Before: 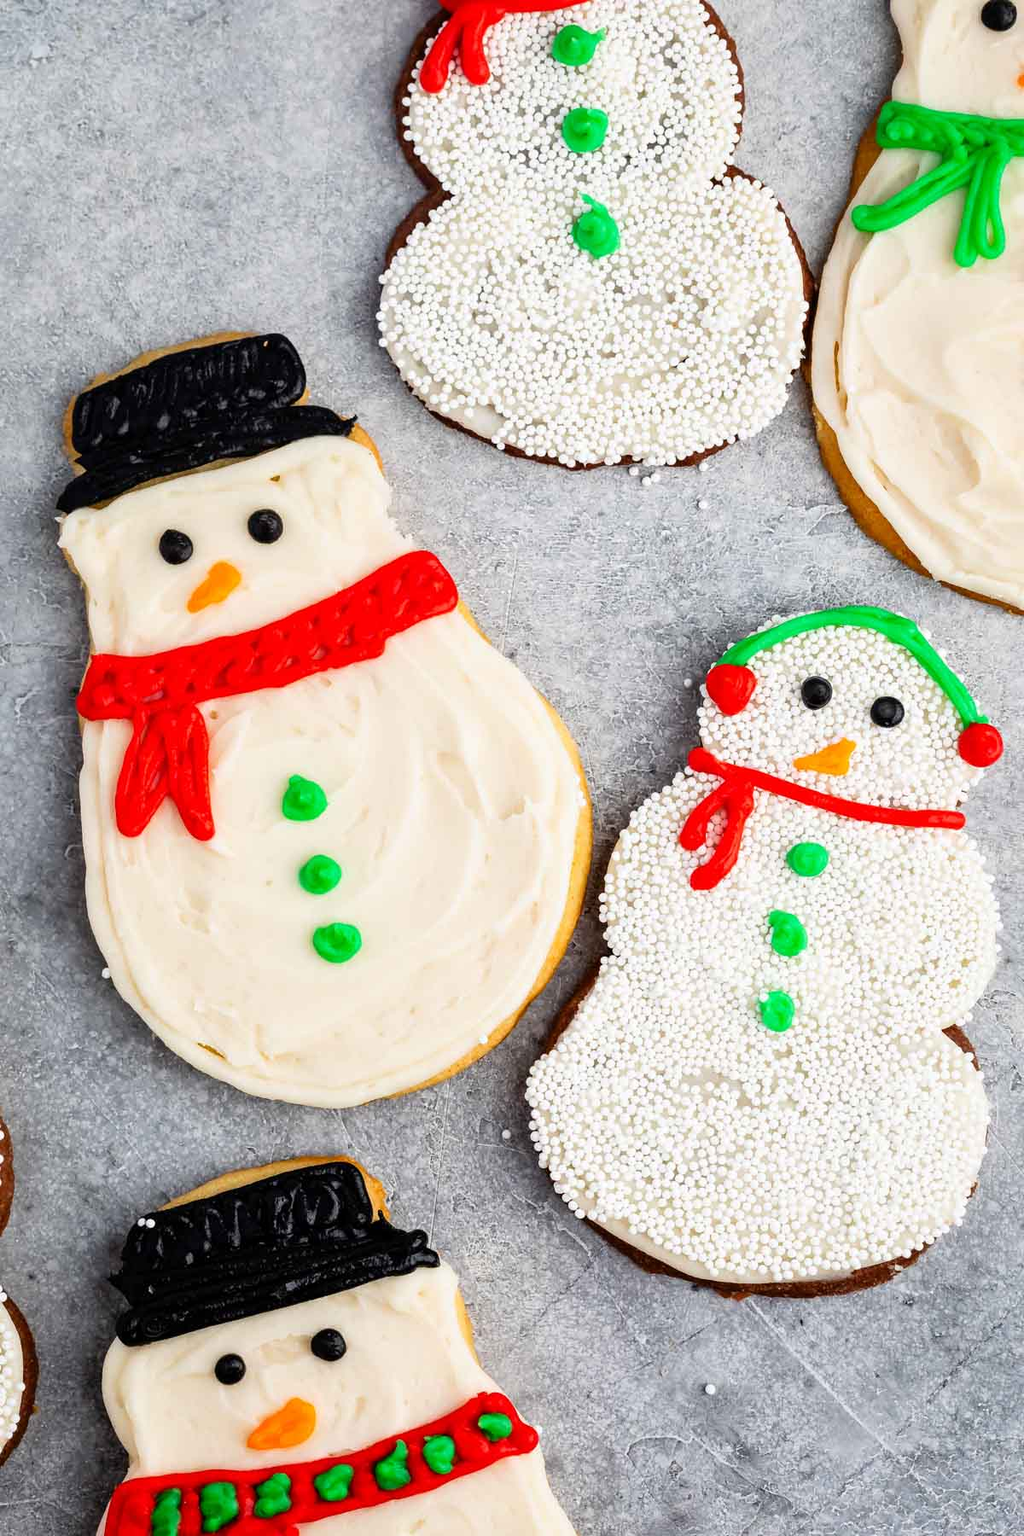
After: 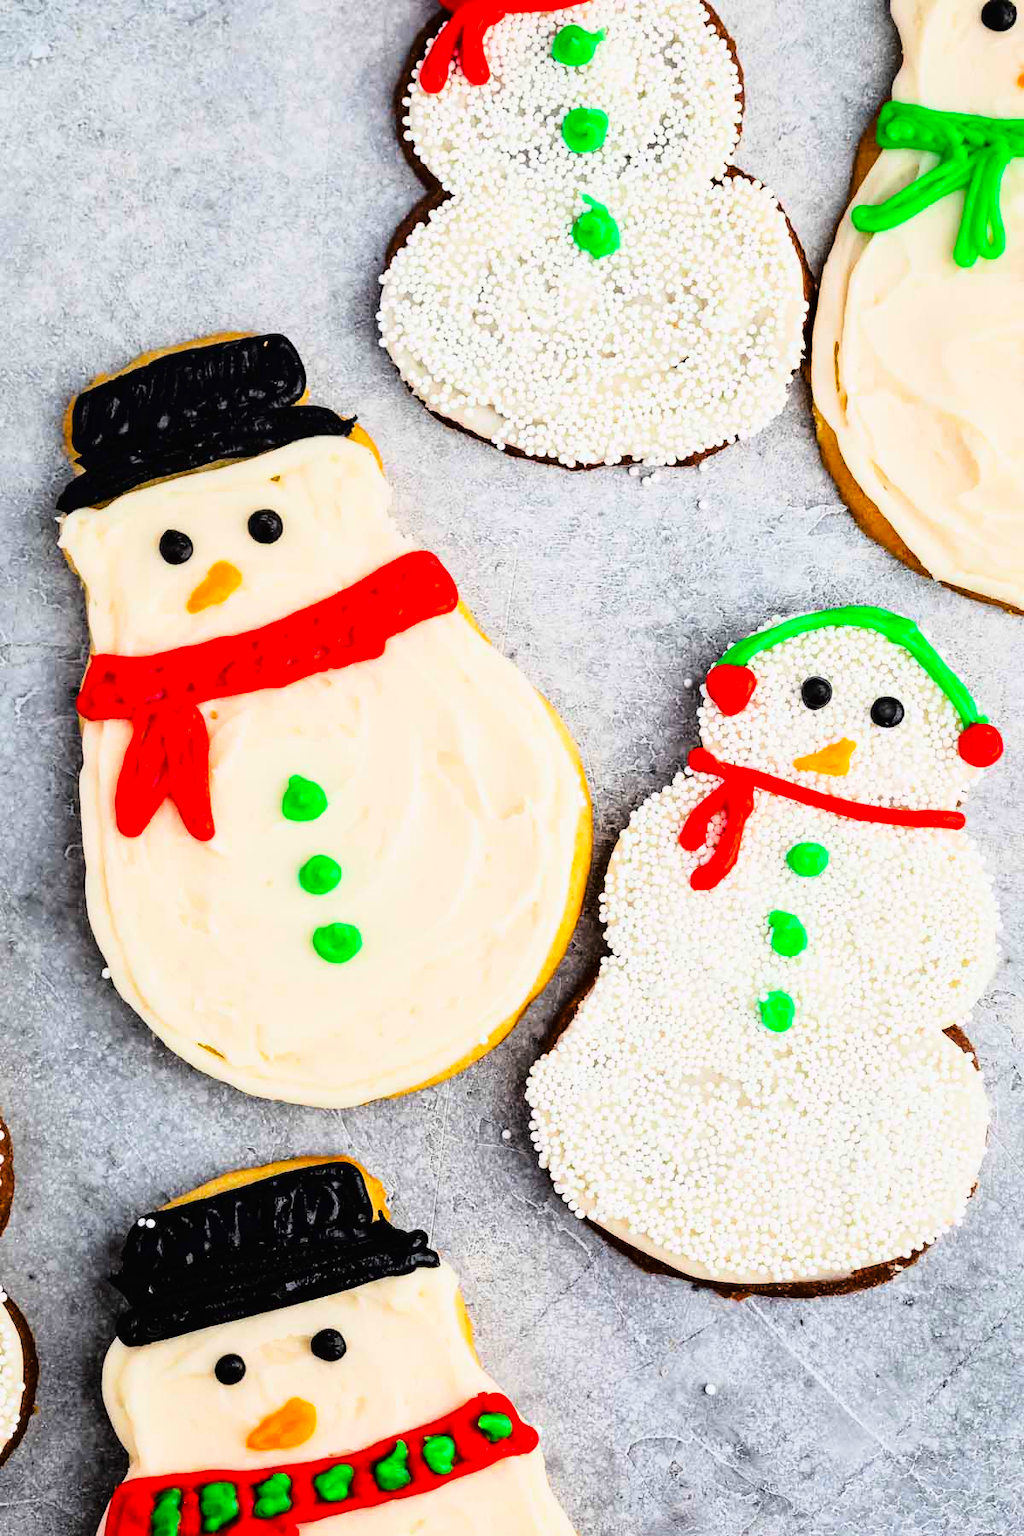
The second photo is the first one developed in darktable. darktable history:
color balance rgb: perceptual saturation grading › global saturation 24.937%
tone curve: curves: ch0 [(0, 0.011) (0.053, 0.026) (0.174, 0.115) (0.398, 0.444) (0.673, 0.775) (0.829, 0.906) (0.991, 0.981)]; ch1 [(0, 0) (0.264, 0.22) (0.407, 0.373) (0.463, 0.457) (0.492, 0.501) (0.512, 0.513) (0.54, 0.543) (0.585, 0.617) (0.659, 0.686) (0.78, 0.8) (1, 1)]; ch2 [(0, 0) (0.438, 0.449) (0.473, 0.469) (0.503, 0.5) (0.523, 0.534) (0.562, 0.591) (0.612, 0.627) (0.701, 0.707) (1, 1)], color space Lab, linked channels, preserve colors none
